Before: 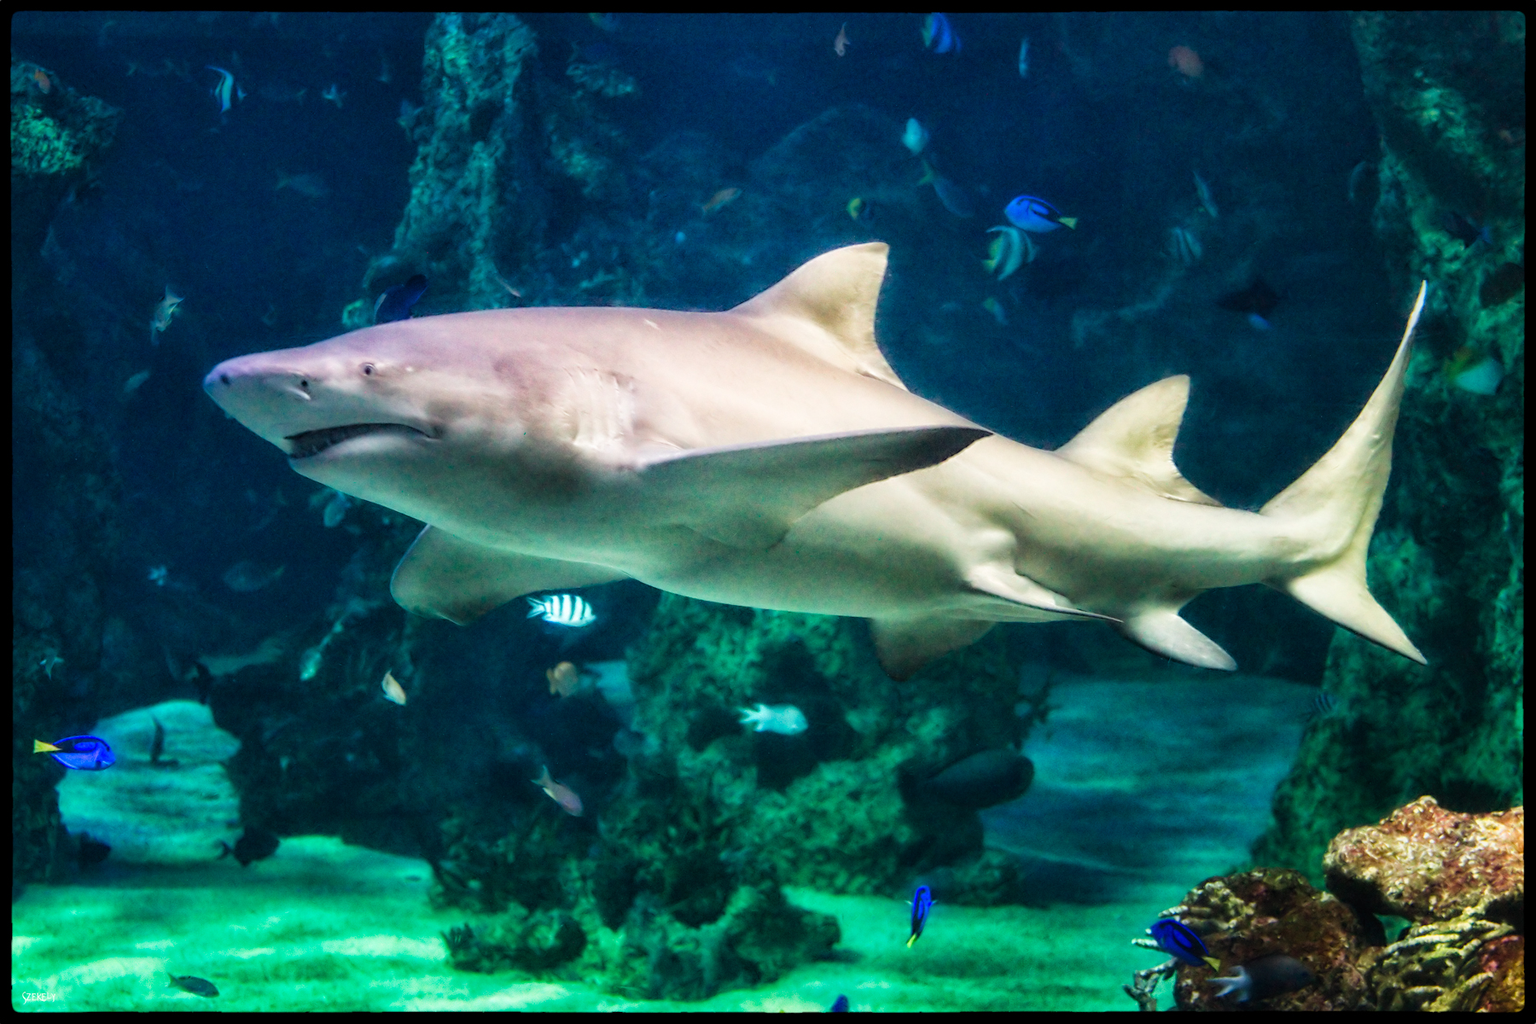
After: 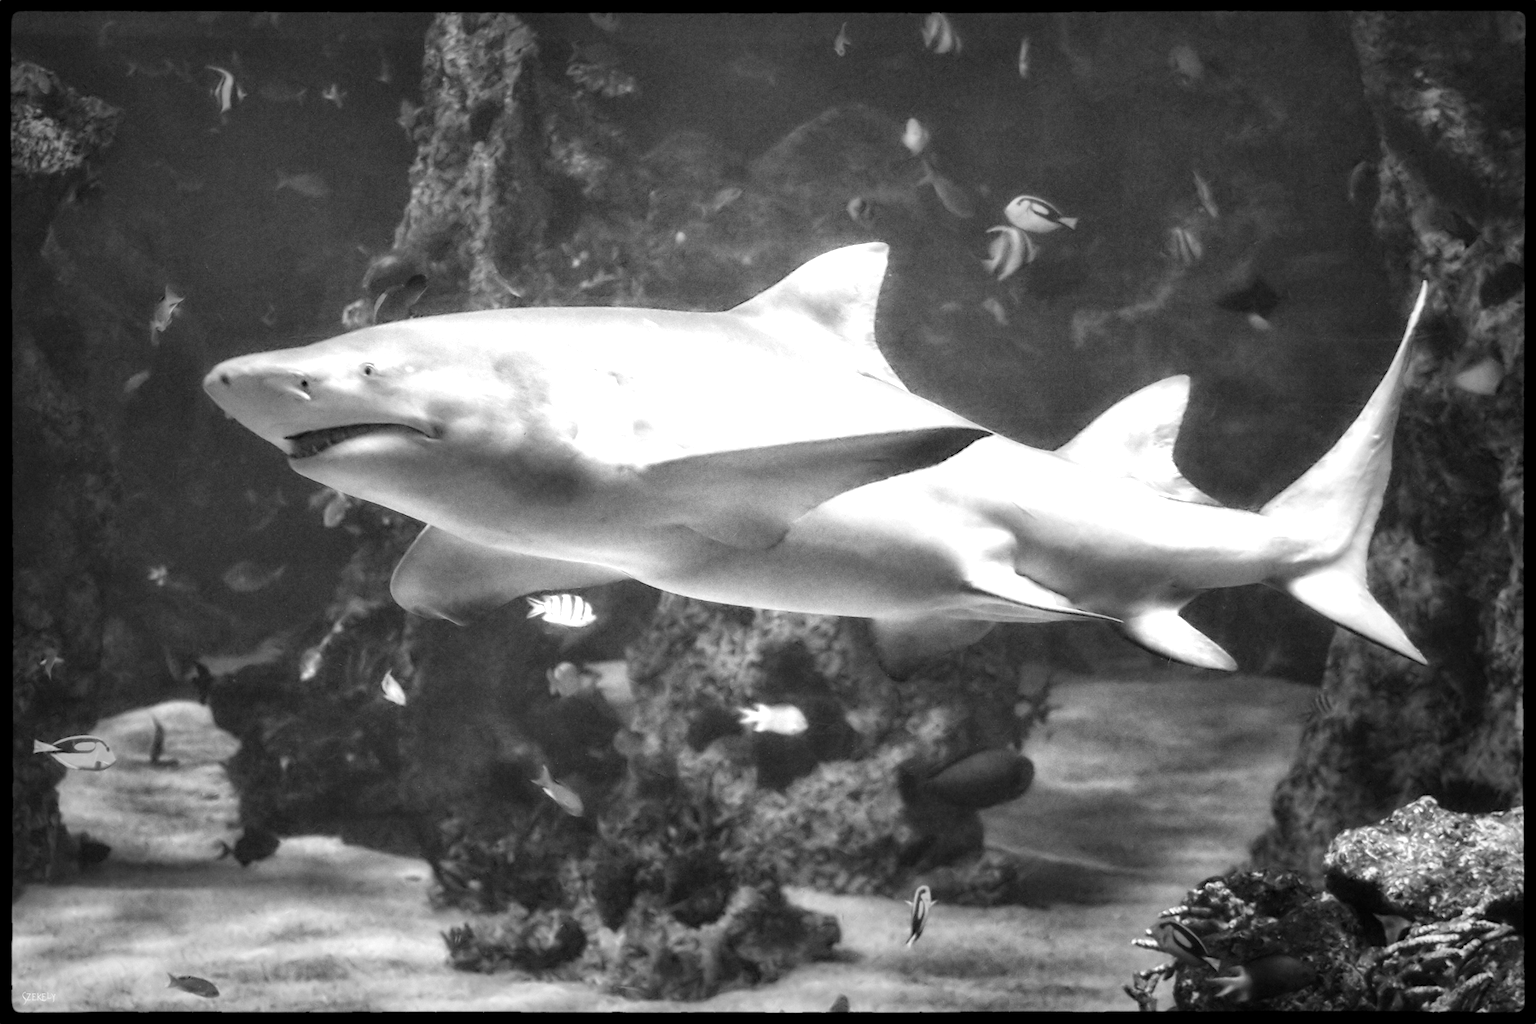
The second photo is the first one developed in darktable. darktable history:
vignetting: fall-off start 52.42%, automatic ratio true, width/height ratio 1.315, shape 0.228
color calibration: output gray [0.18, 0.41, 0.41, 0], gray › normalize channels true, illuminant same as pipeline (D50), adaptation XYZ, x 0.346, y 0.358, temperature 5006.27 K, gamut compression 0.011
exposure: black level correction 0.001, exposure 0.961 EV, compensate exposure bias true, compensate highlight preservation false
